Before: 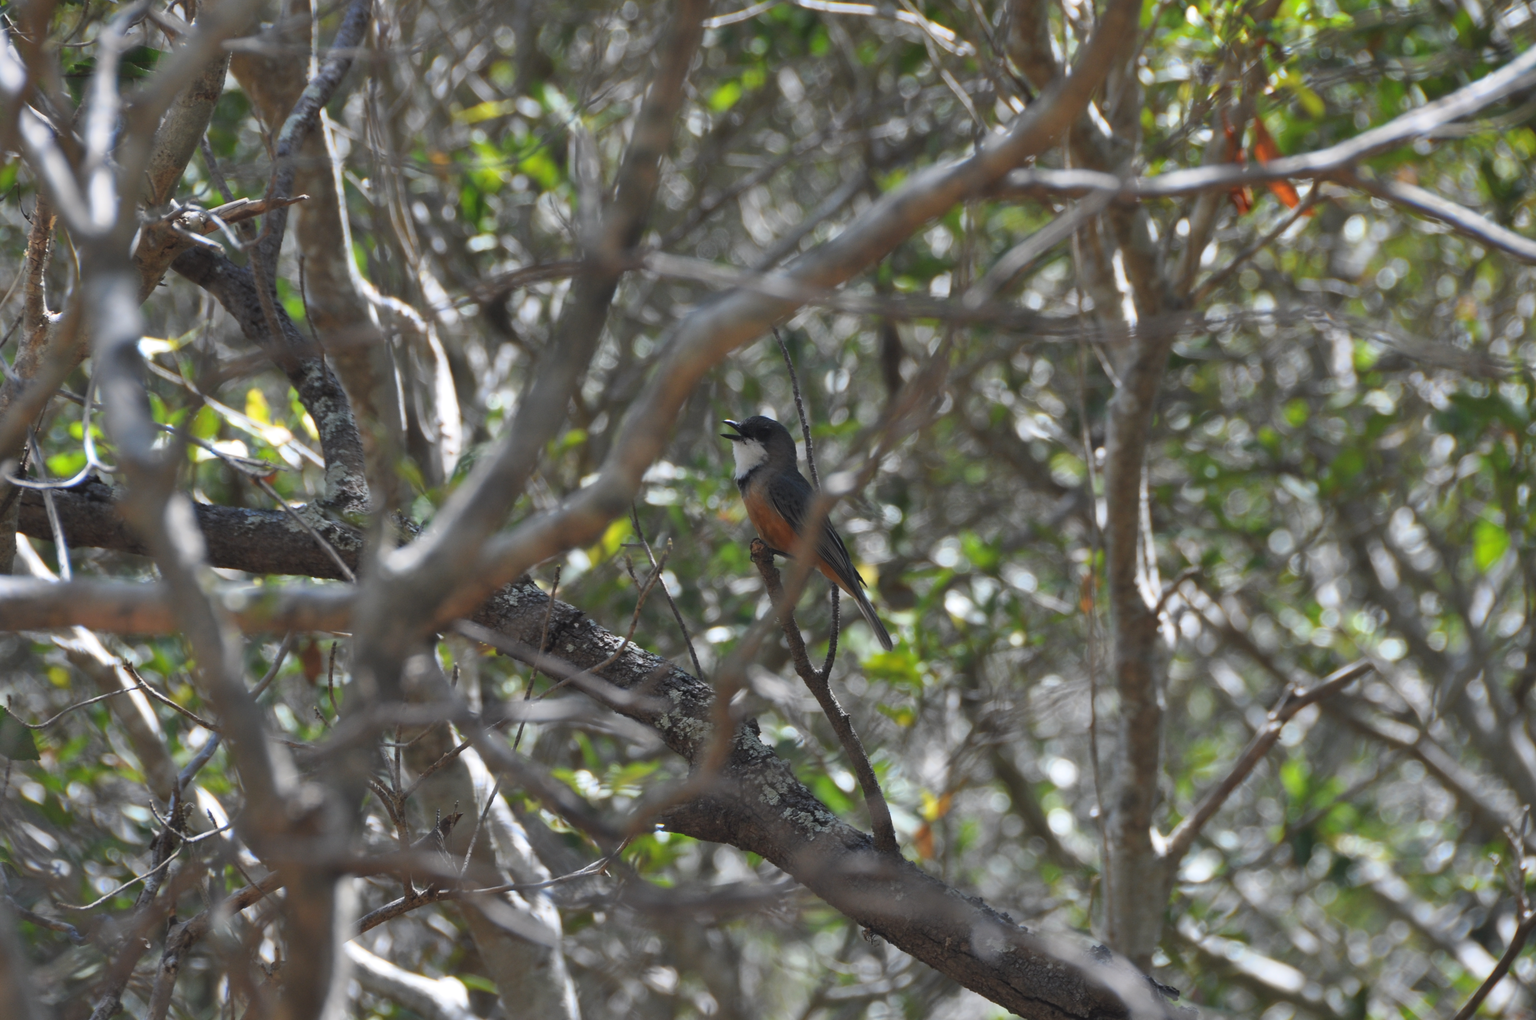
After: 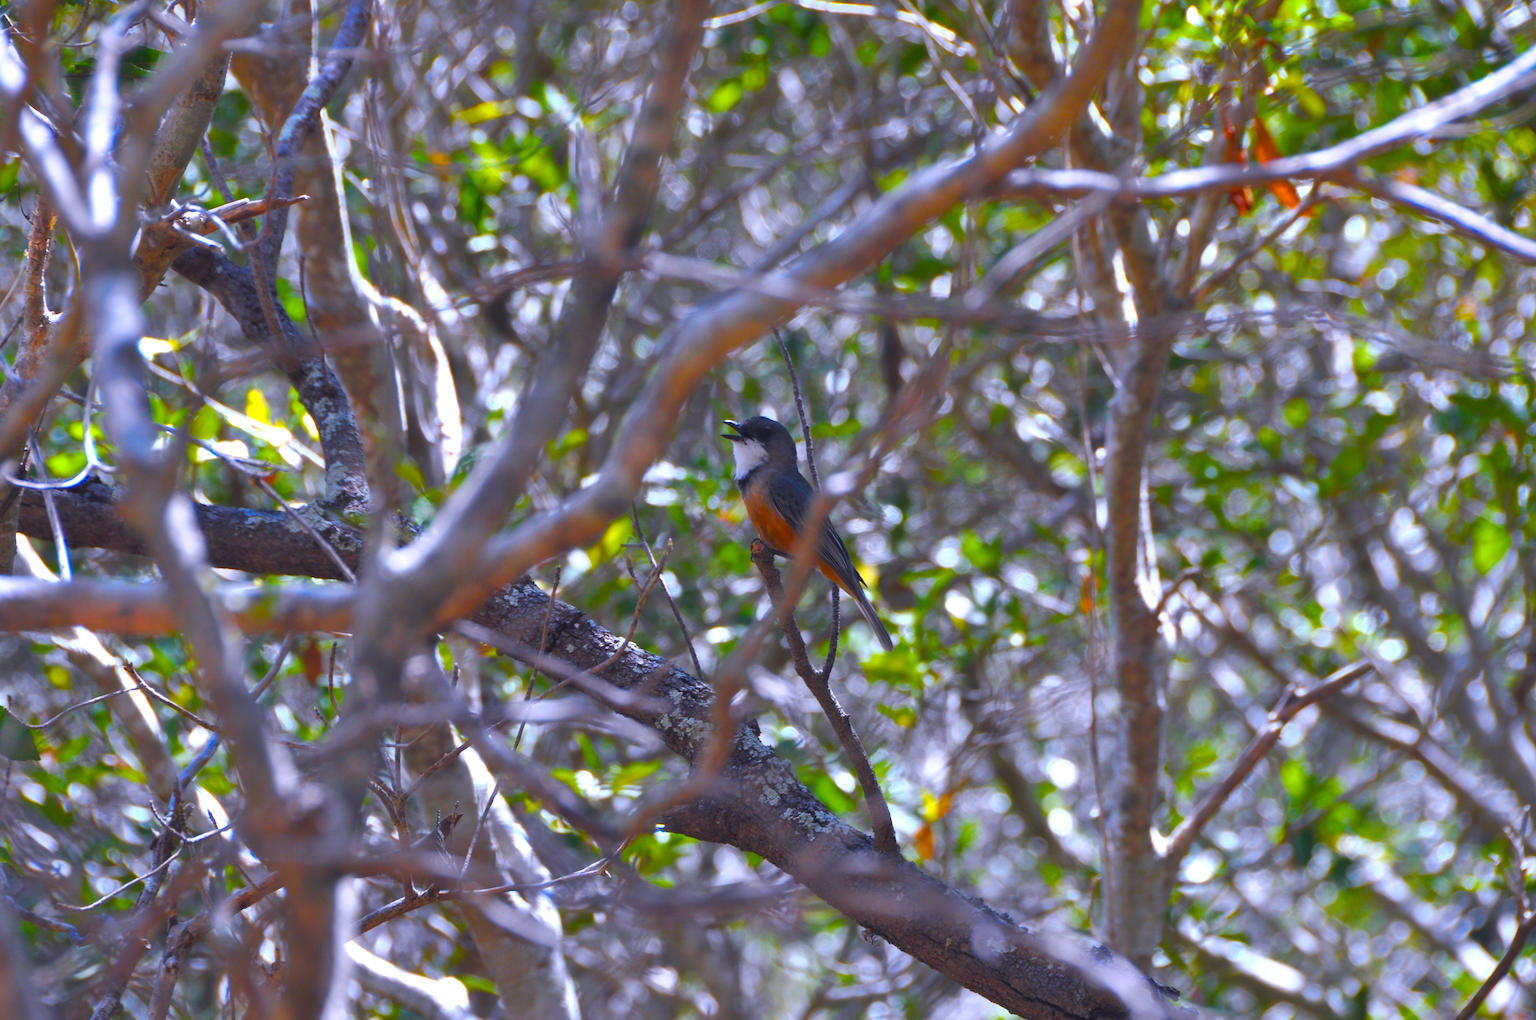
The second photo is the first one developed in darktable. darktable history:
color balance rgb: linear chroma grading › shadows 10%, linear chroma grading › highlights 10%, linear chroma grading › global chroma 15%, linear chroma grading › mid-tones 15%, perceptual saturation grading › global saturation 40%, perceptual saturation grading › highlights -25%, perceptual saturation grading › mid-tones 35%, perceptual saturation grading › shadows 35%, perceptual brilliance grading › global brilliance 11.29%, global vibrance 11.29%
color correction: highlights a* -8, highlights b* 3.1
white balance: red 1.042, blue 1.17
